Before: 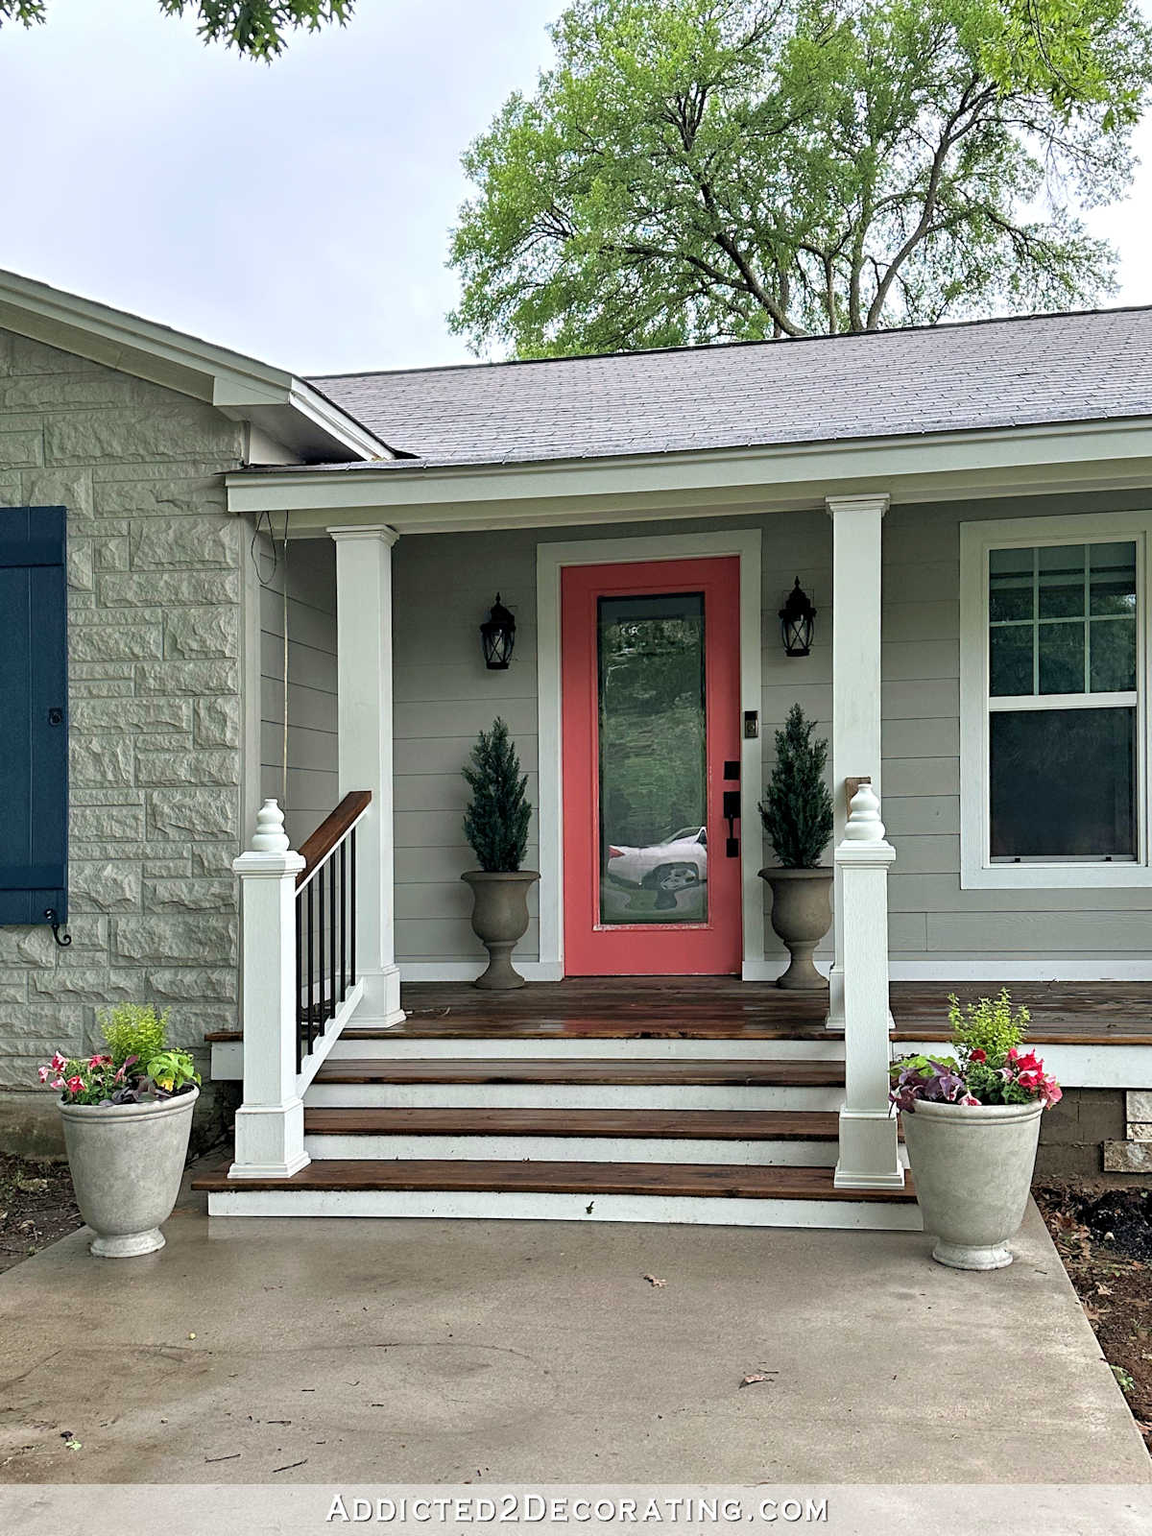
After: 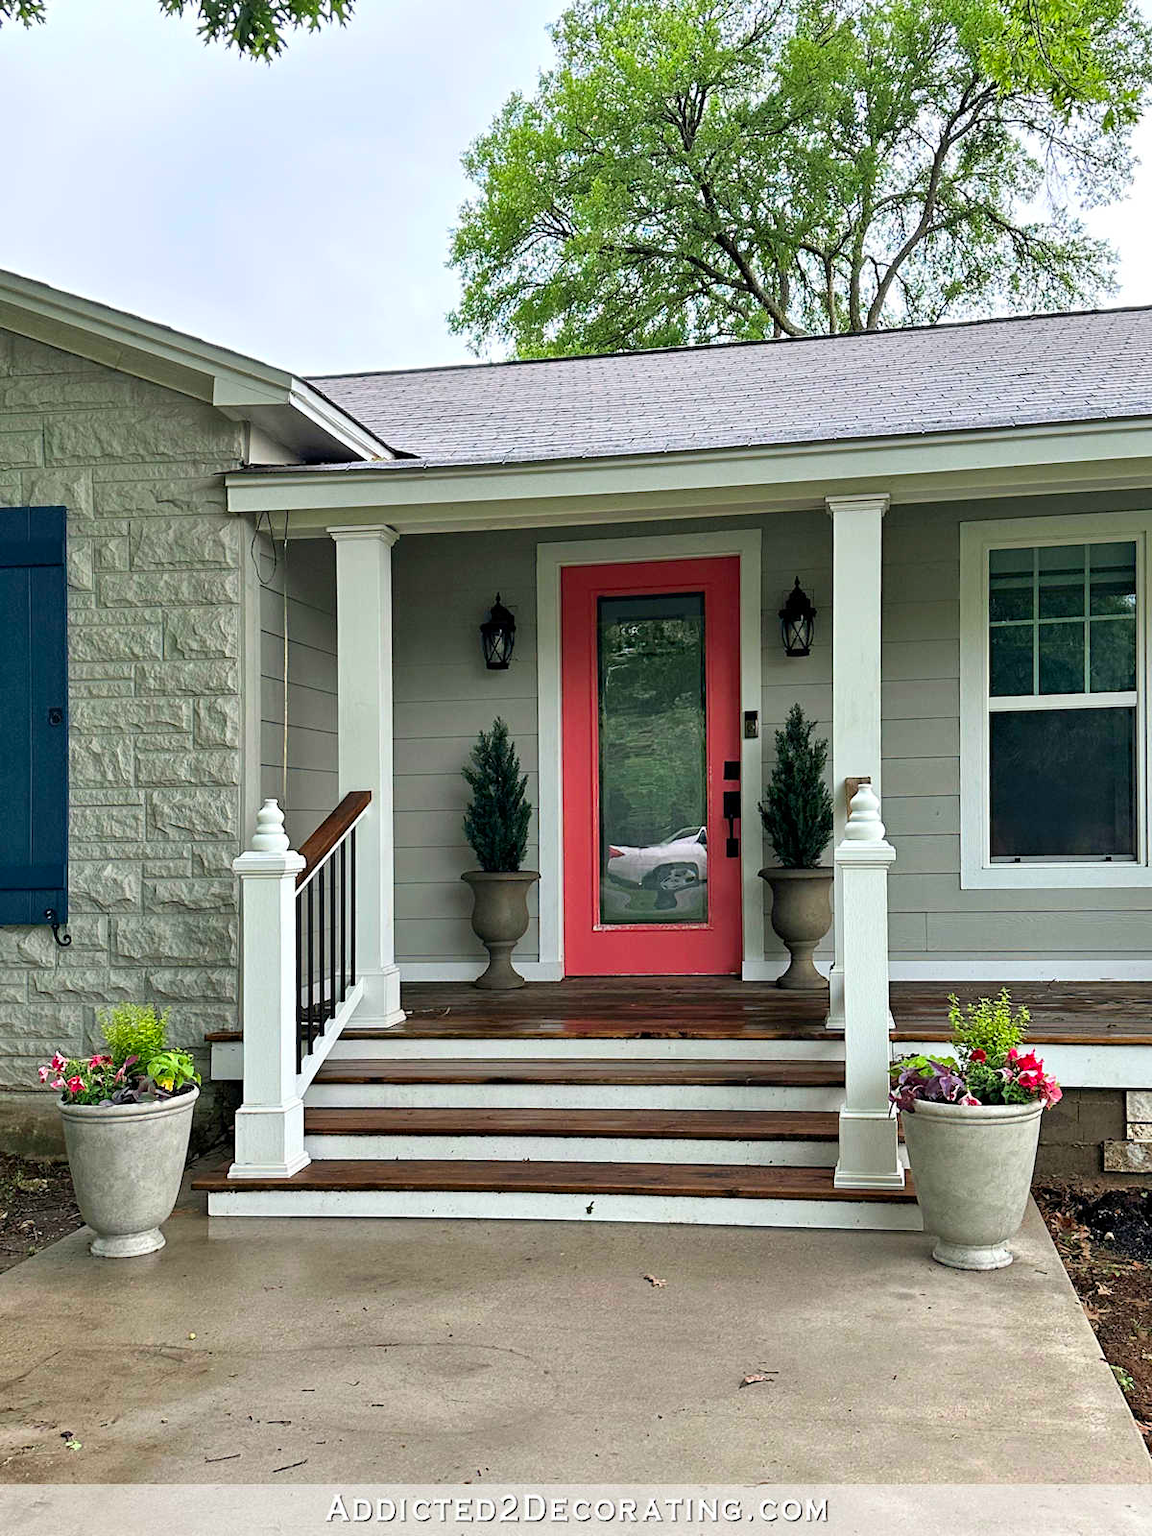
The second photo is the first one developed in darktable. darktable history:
contrast brightness saturation: contrast 0.095, saturation 0.279
